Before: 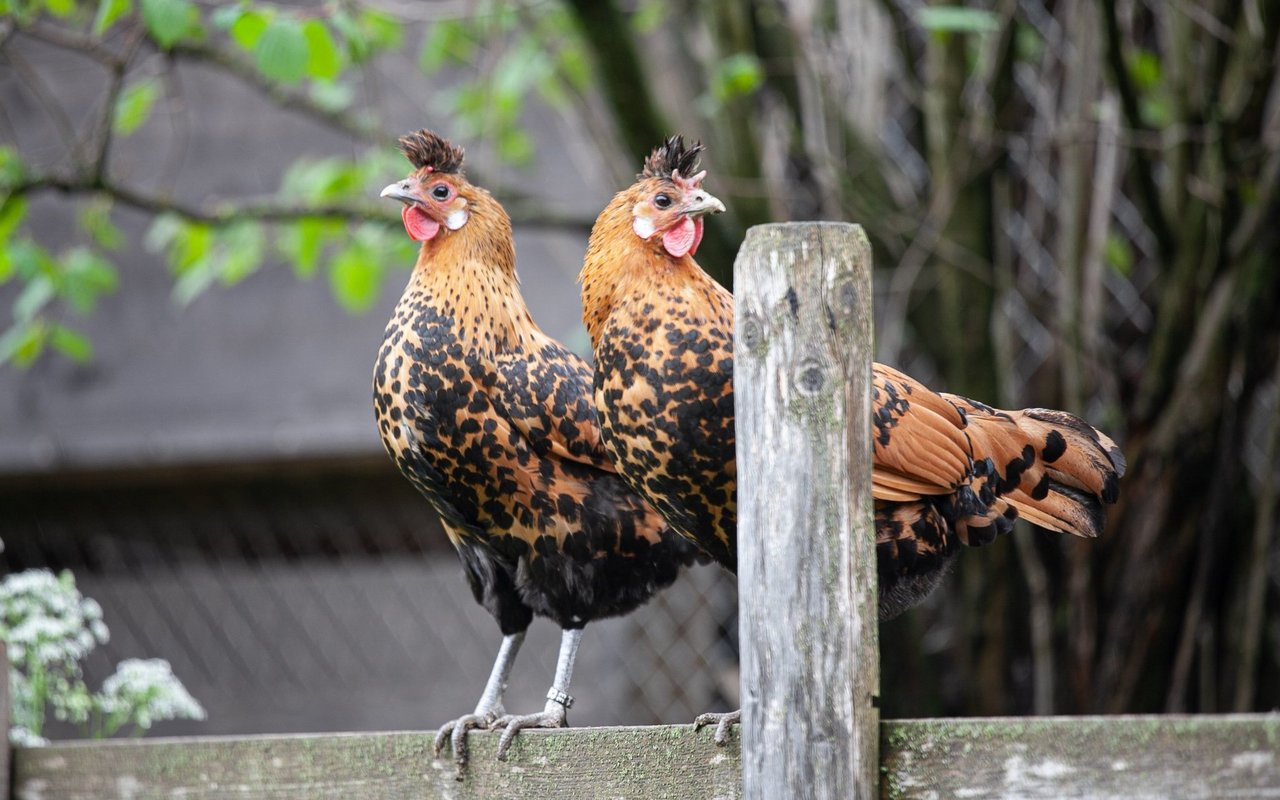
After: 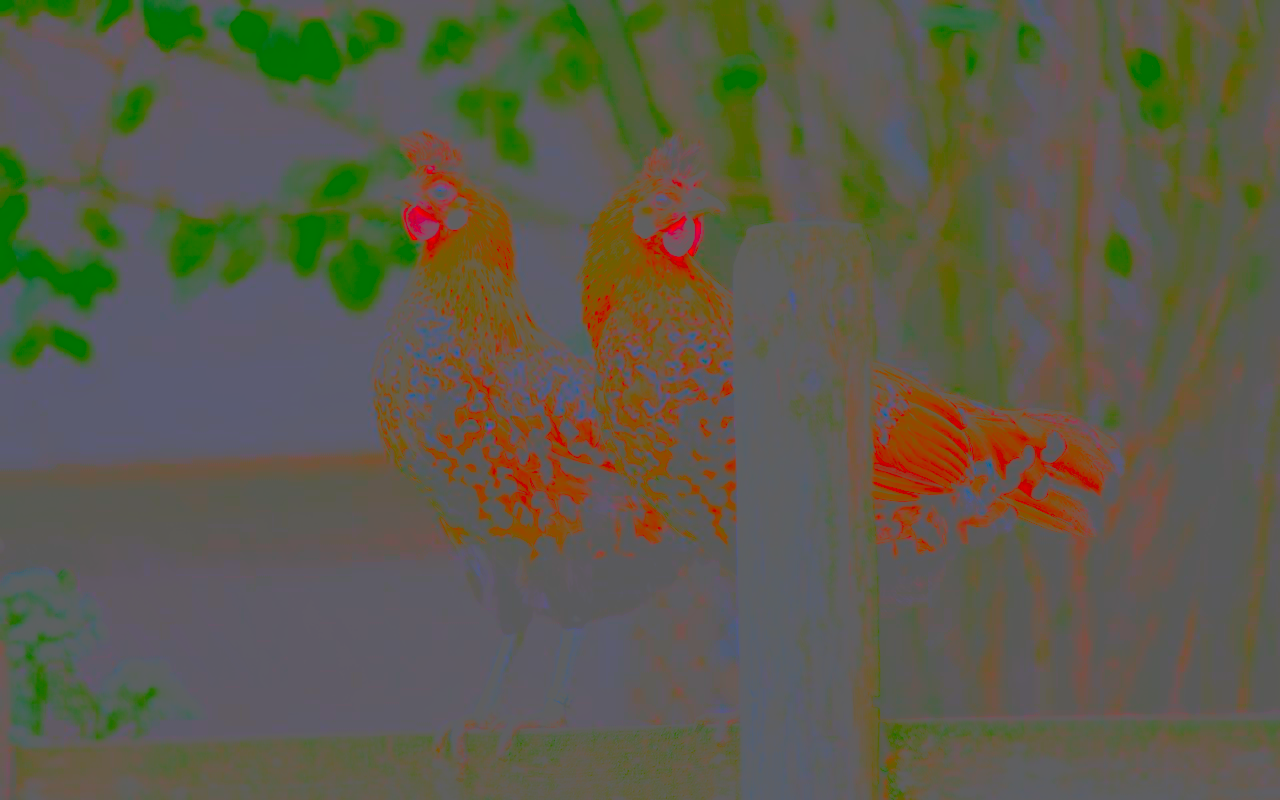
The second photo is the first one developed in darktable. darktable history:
base curve: curves: ch0 [(0, 0) (0.032, 0.037) (0.105, 0.228) (0.435, 0.76) (0.856, 0.983) (1, 1)], preserve colors none
contrast brightness saturation: contrast -0.975, brightness -0.177, saturation 0.764
tone equalizer: on, module defaults
